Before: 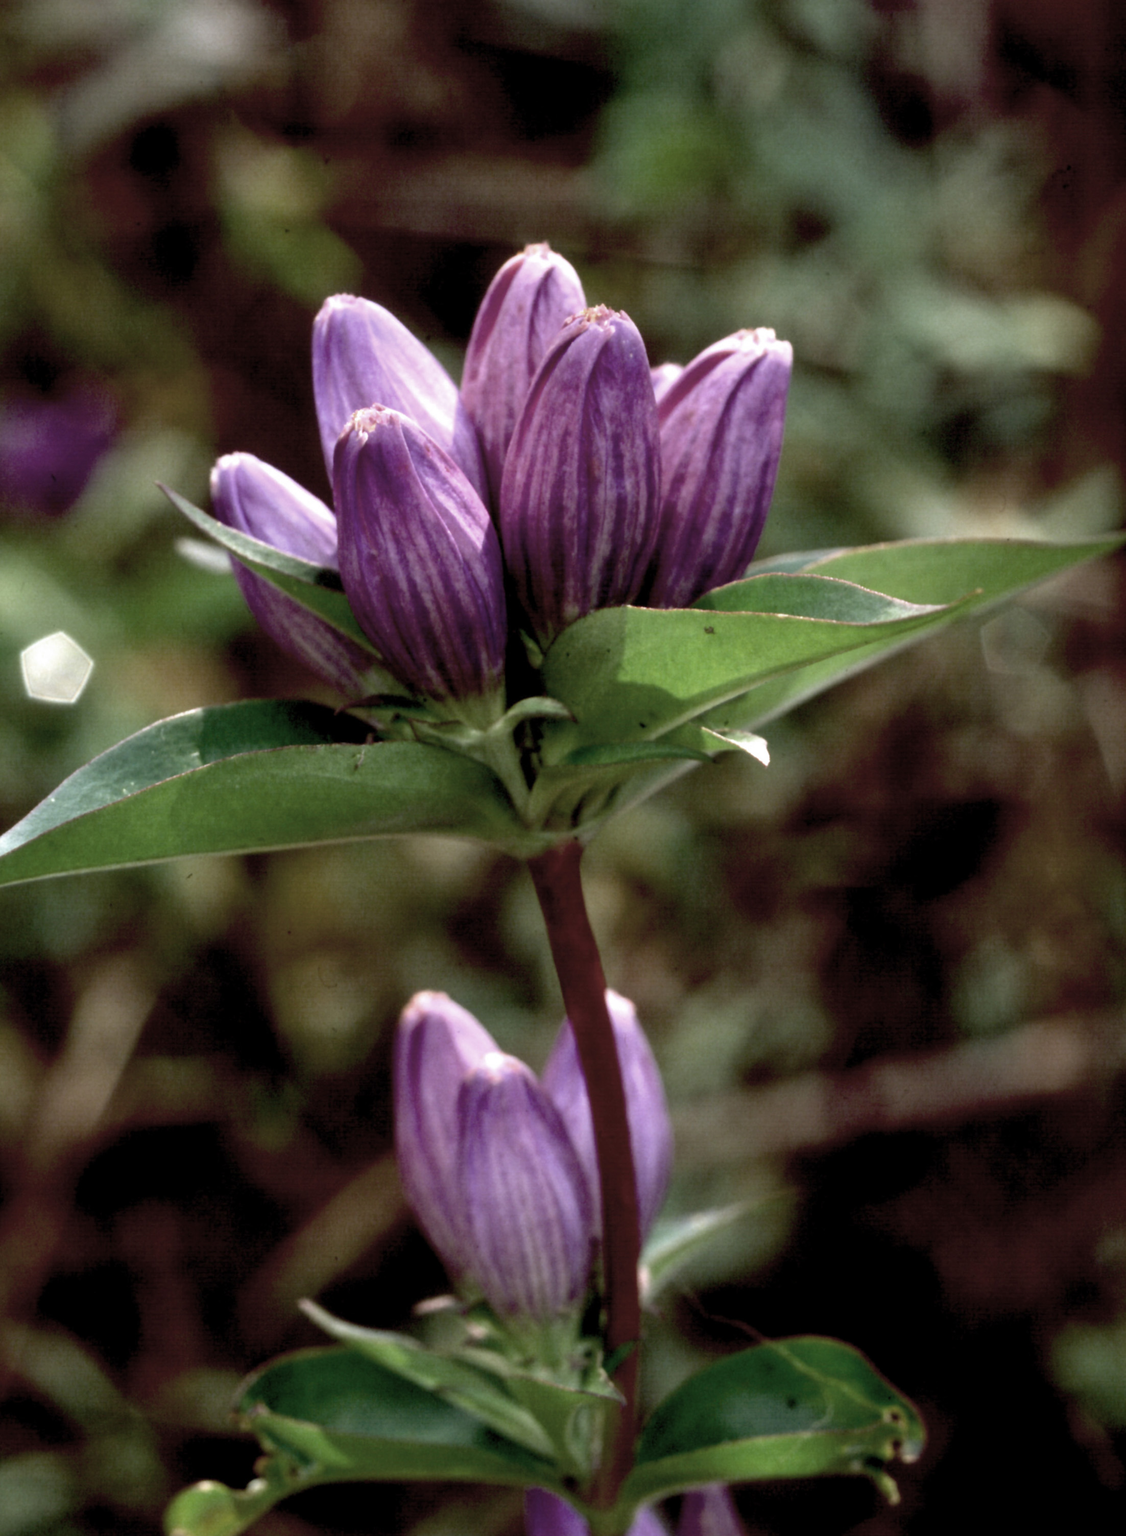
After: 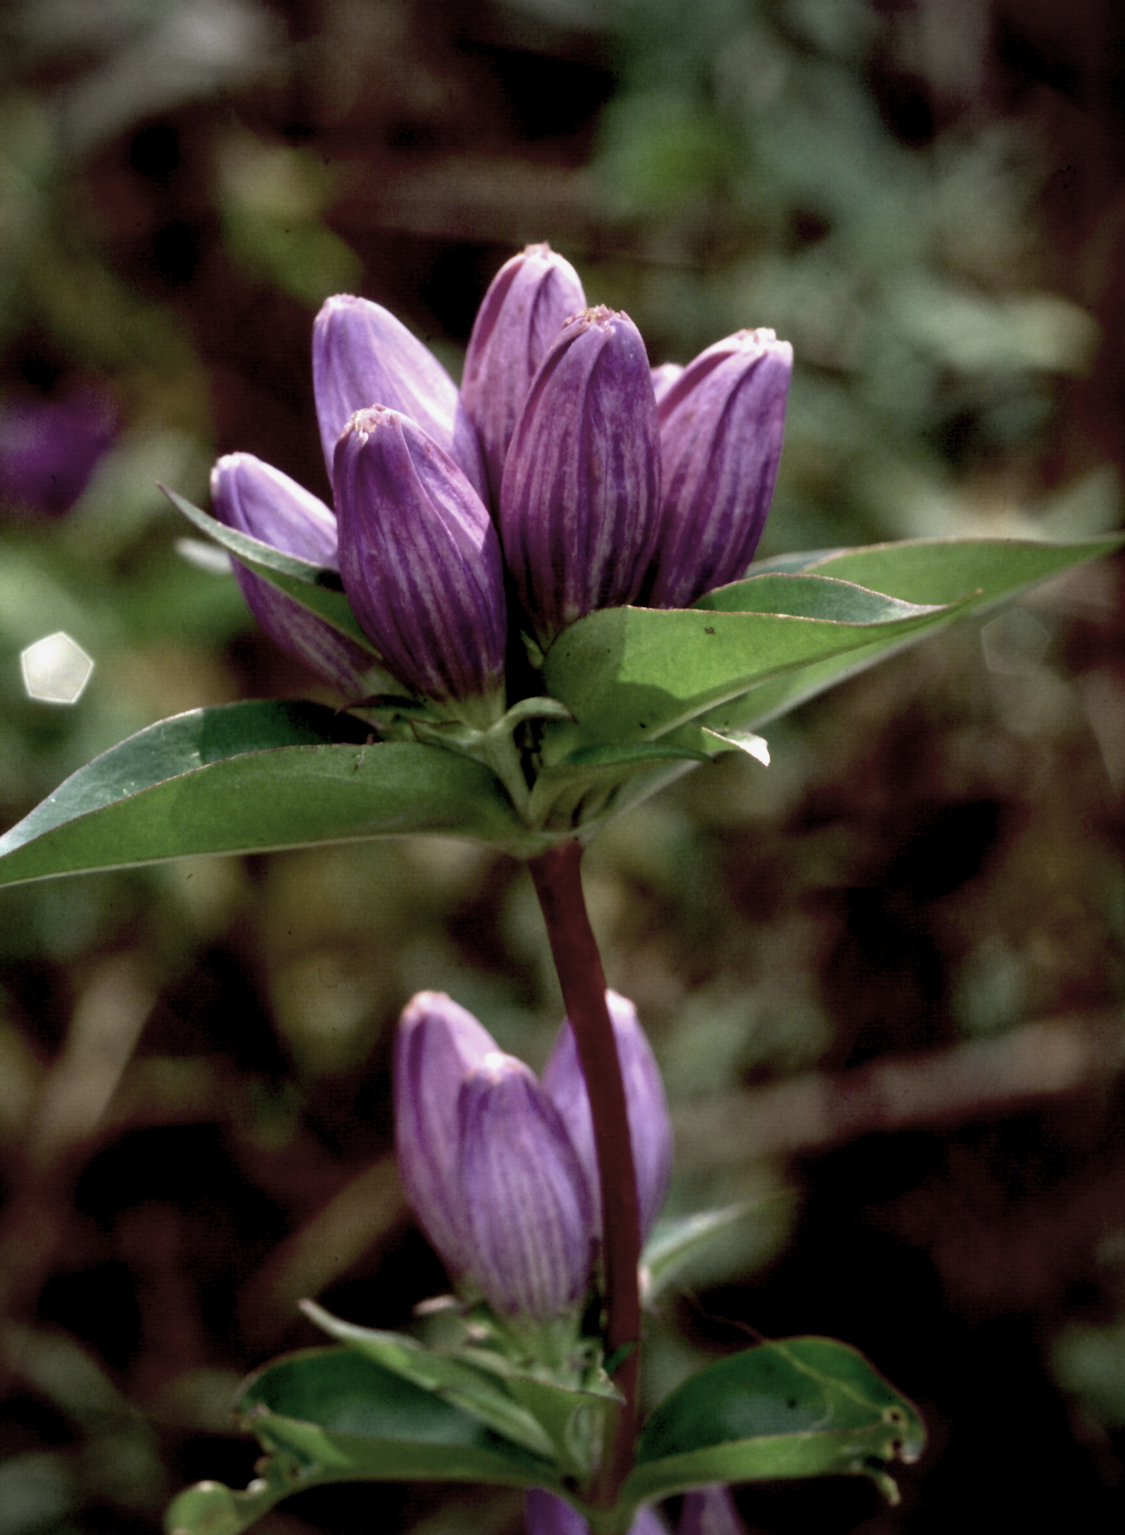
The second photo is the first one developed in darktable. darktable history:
vignetting: brightness -0.462, saturation -0.3, unbound false
exposure: black level correction 0.001, exposure -0.125 EV, compensate highlight preservation false
